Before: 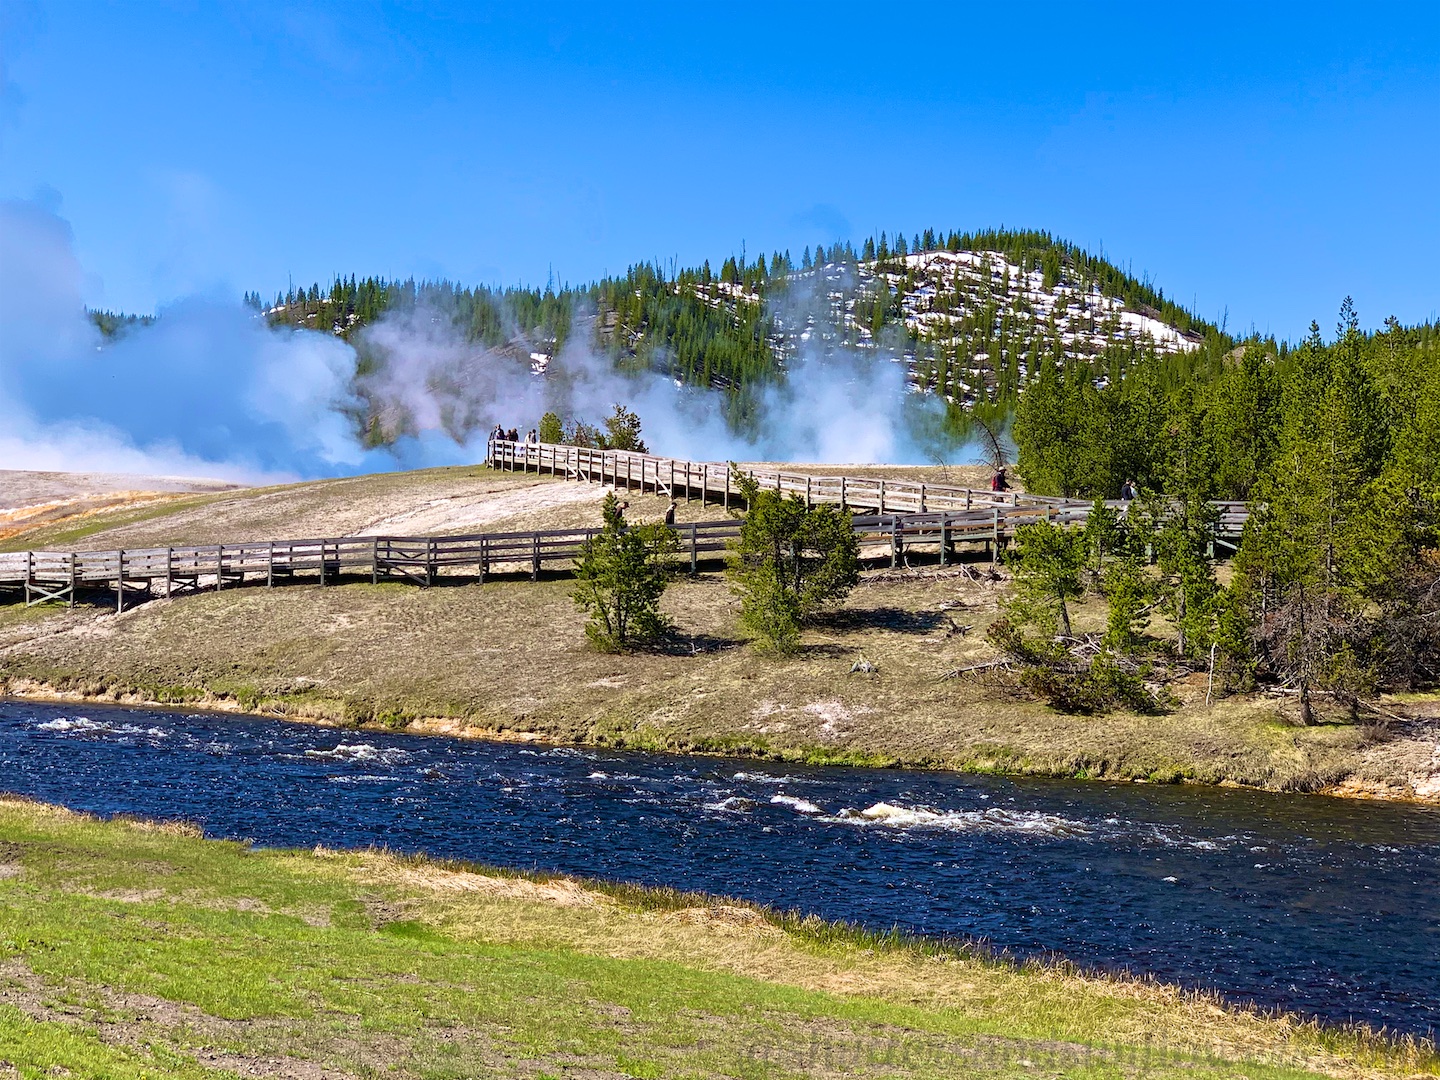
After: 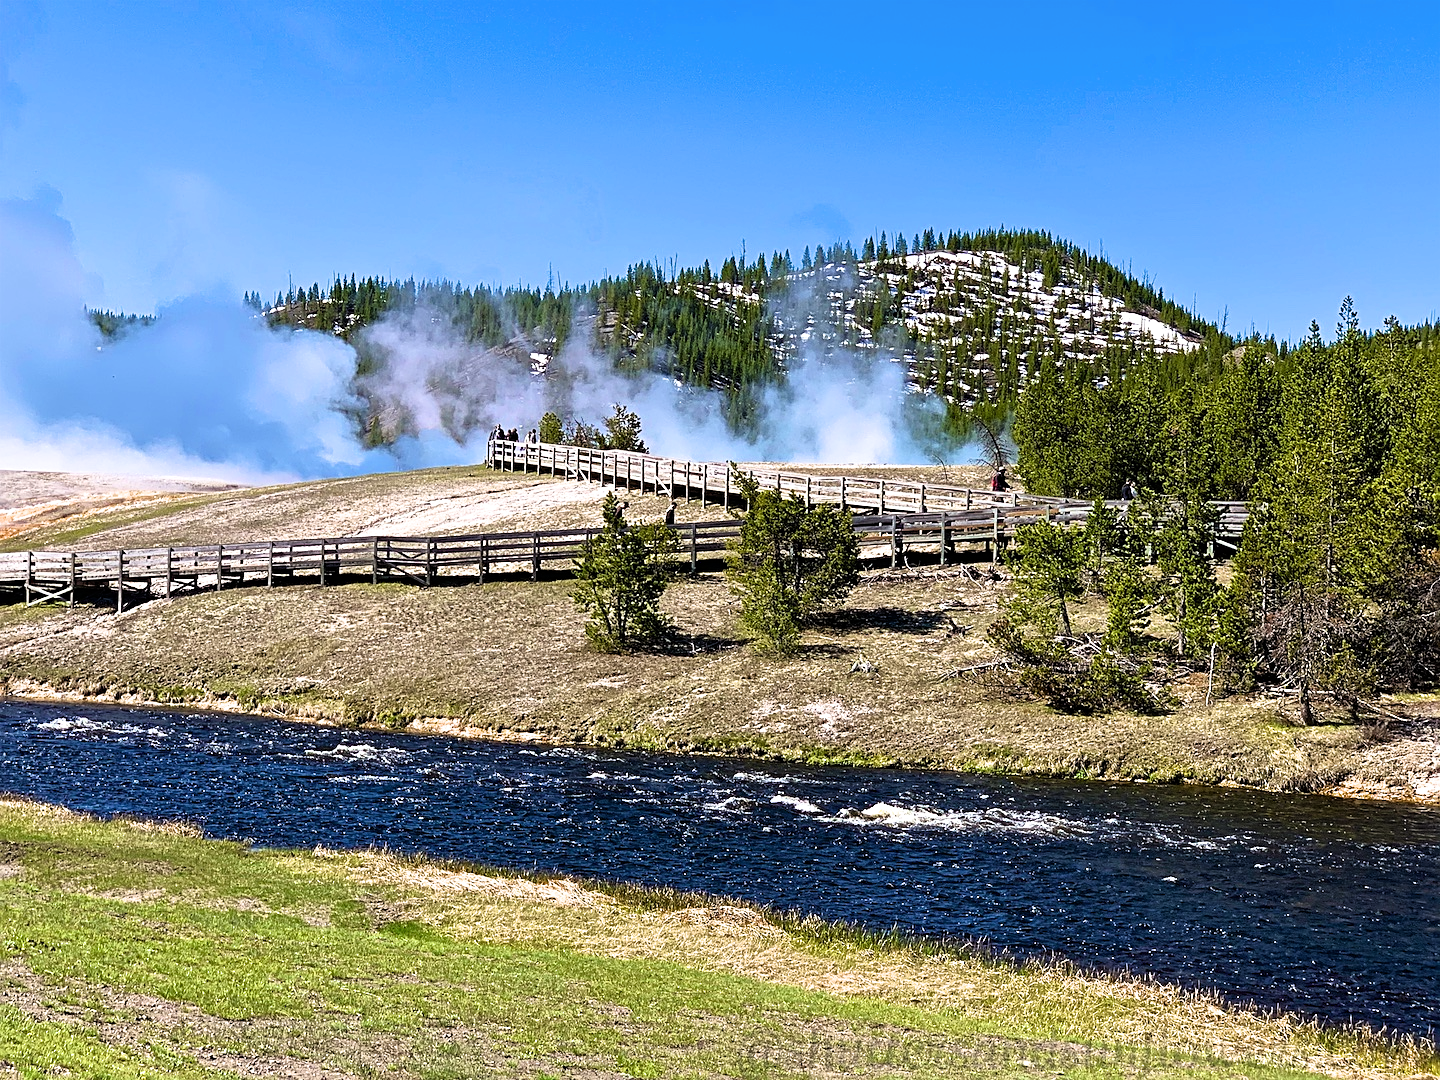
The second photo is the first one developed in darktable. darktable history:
sharpen: on, module defaults
filmic rgb: black relative exposure -9.05 EV, white relative exposure 2.32 EV, hardness 7.45
